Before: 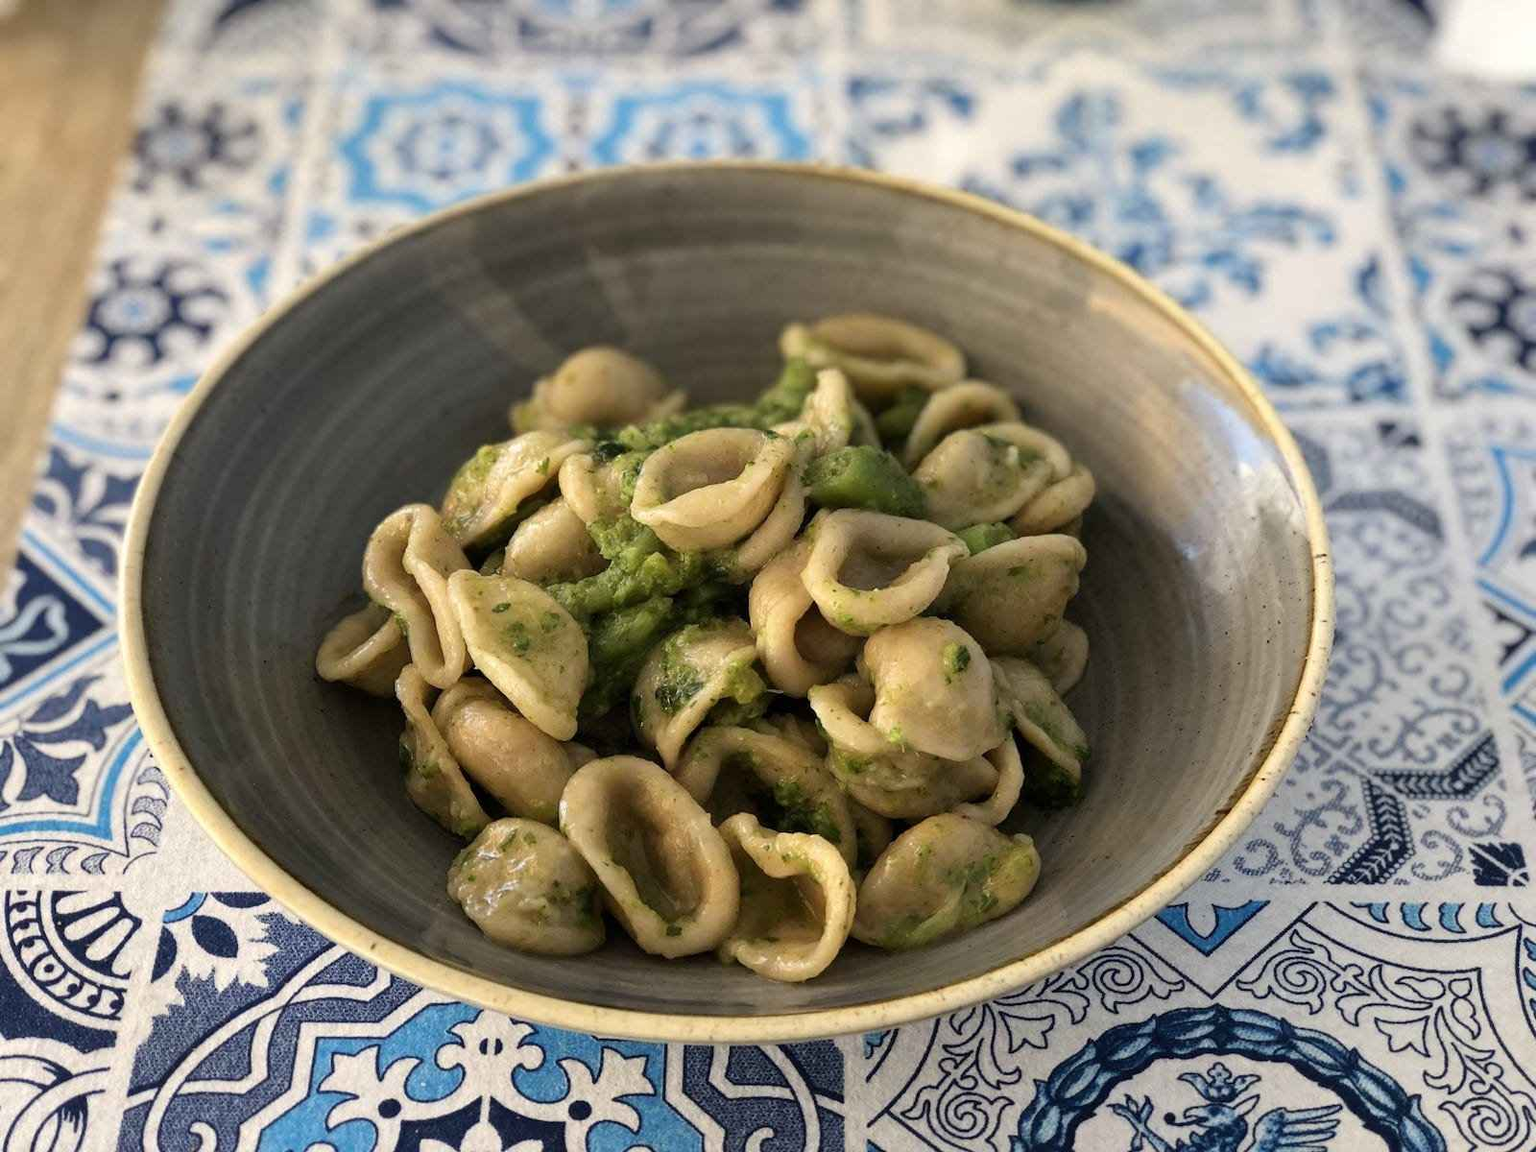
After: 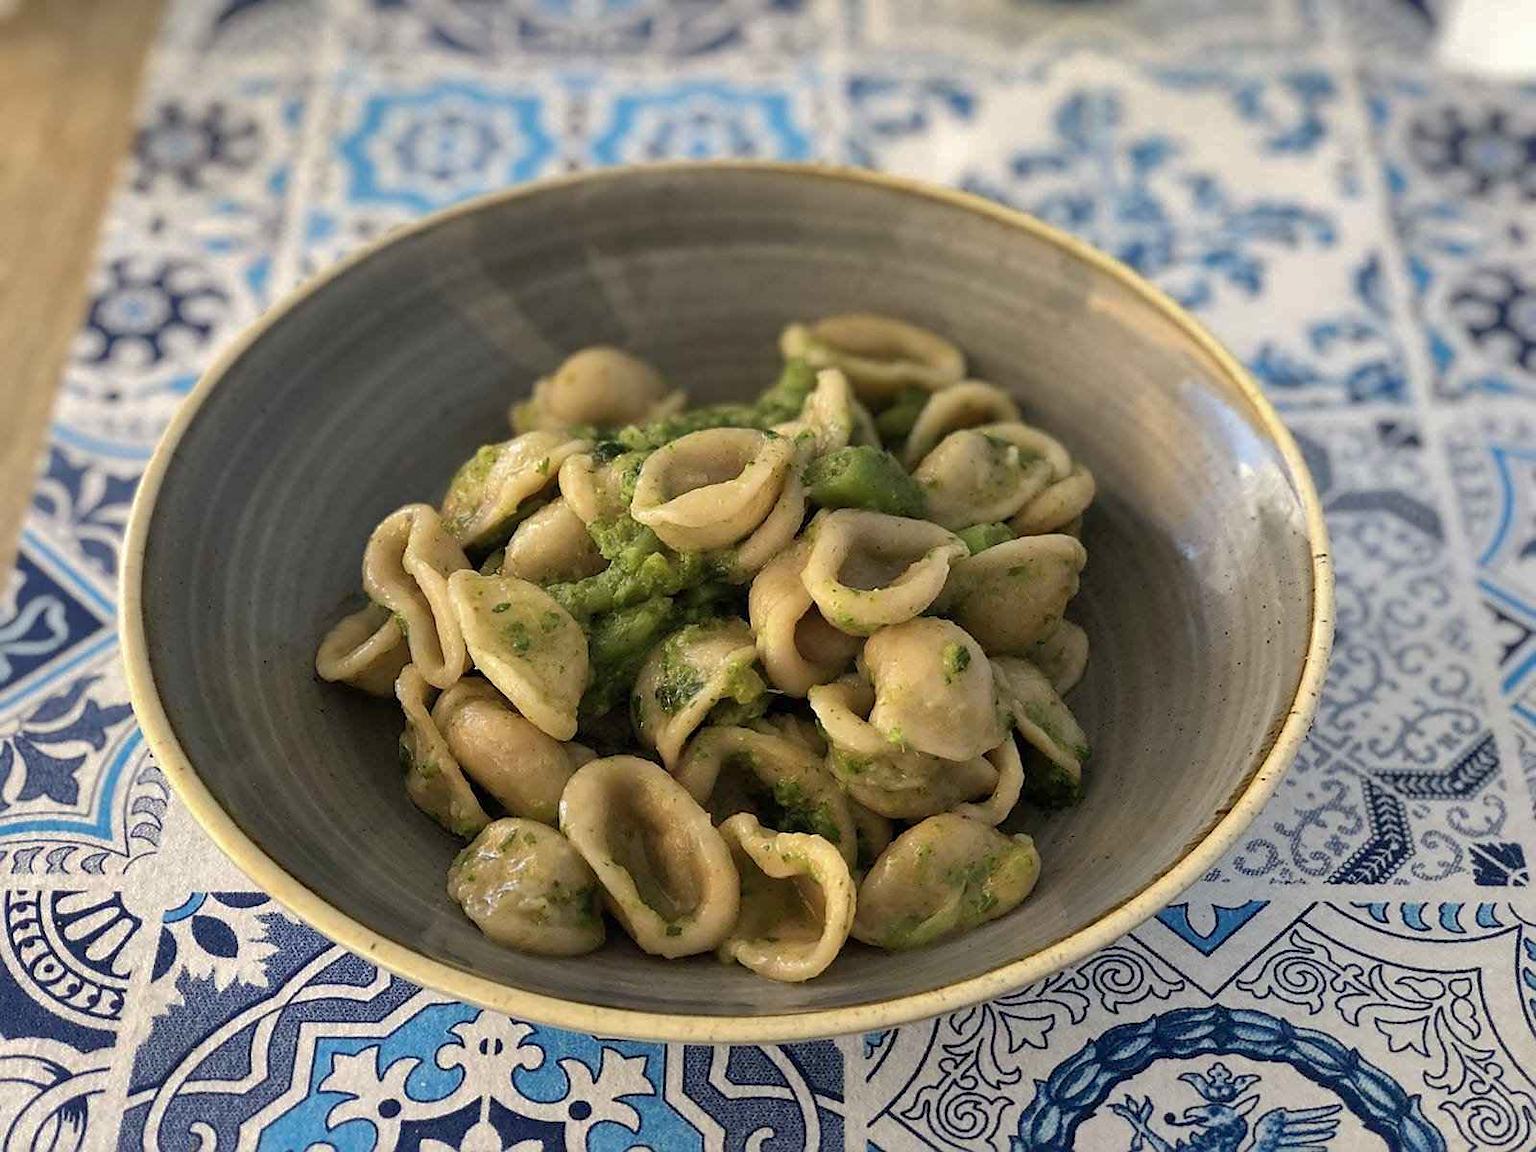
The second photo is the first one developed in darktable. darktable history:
shadows and highlights: on, module defaults
sharpen: radius 1.864, amount 0.398, threshold 1.271
